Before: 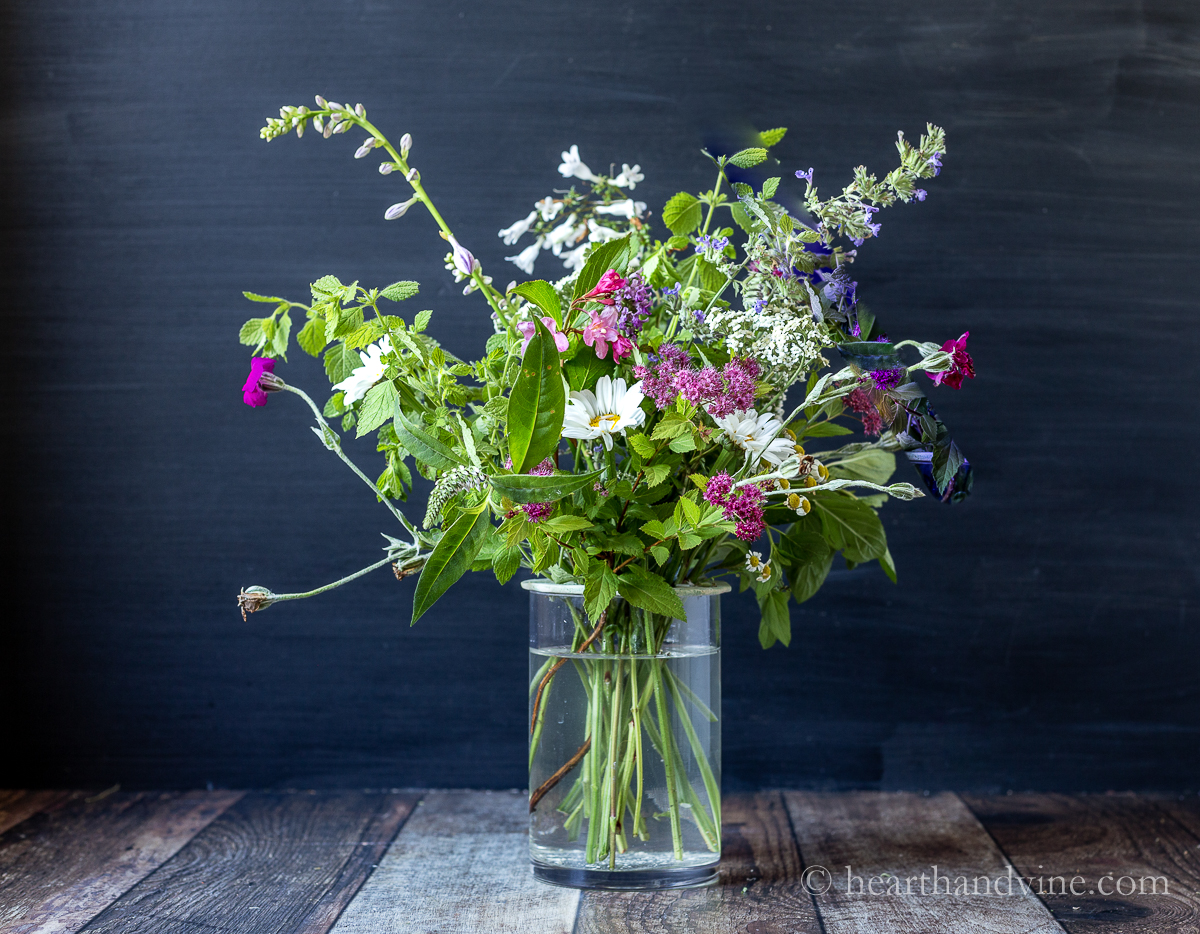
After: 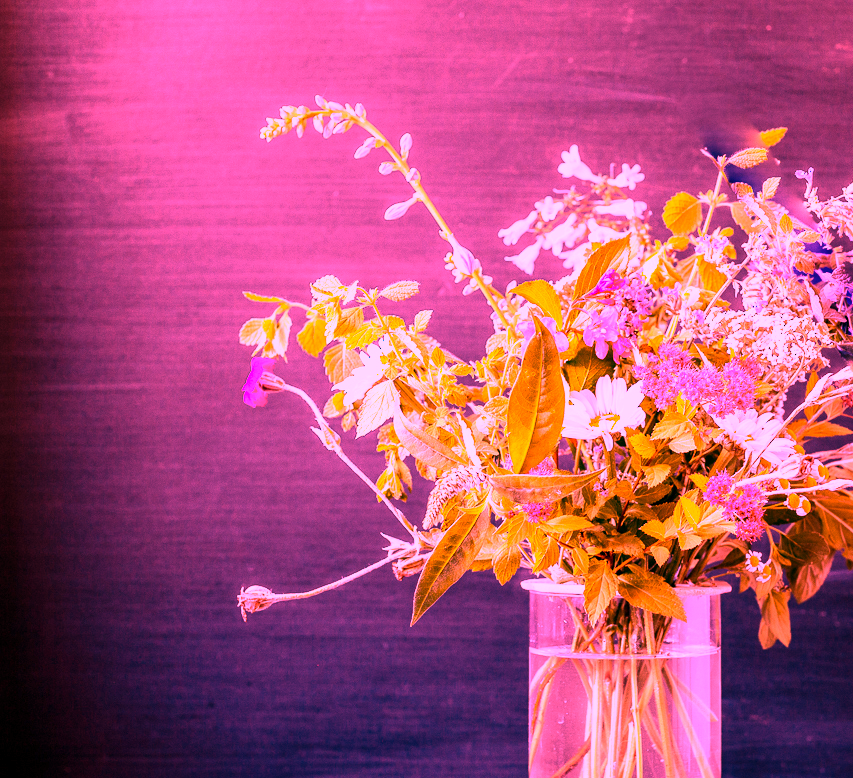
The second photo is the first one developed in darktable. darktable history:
white balance: red 4.26, blue 1.802
crop: right 28.885%, bottom 16.626%
contrast brightness saturation: contrast 0.11, saturation -0.17
